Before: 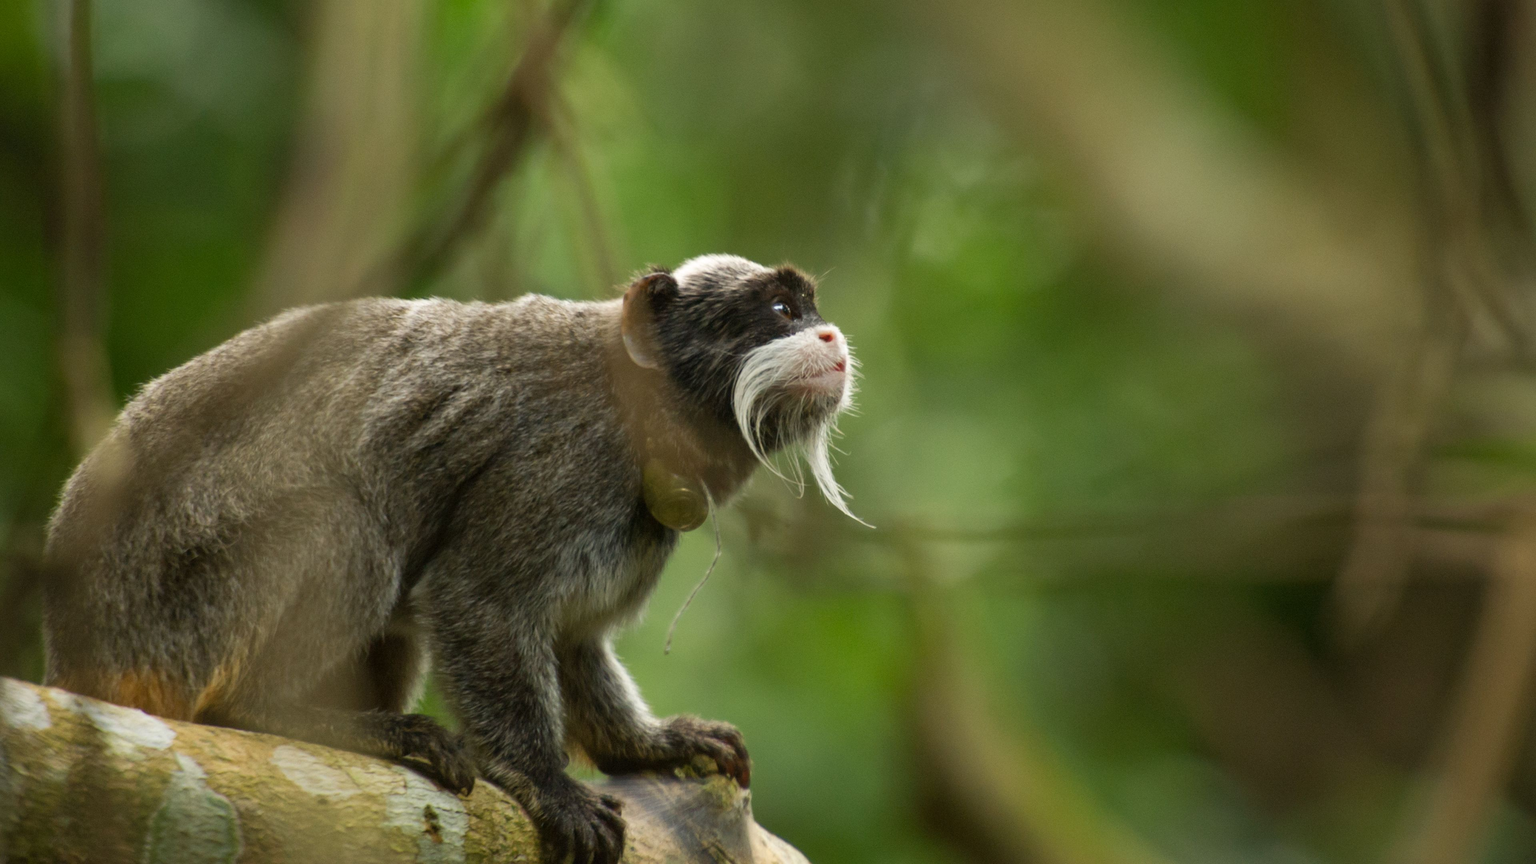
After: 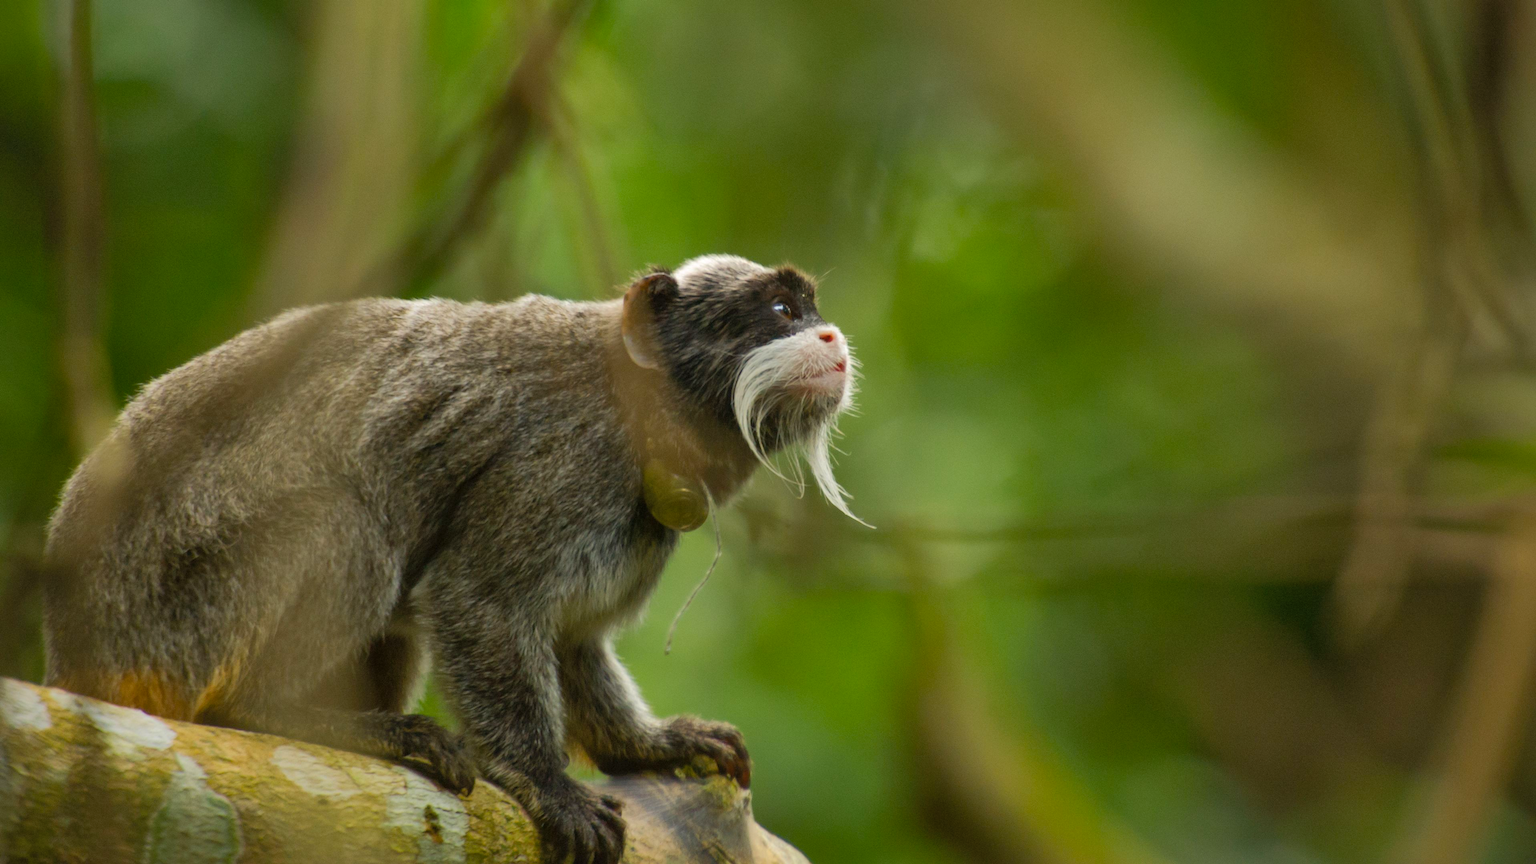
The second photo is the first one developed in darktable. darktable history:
shadows and highlights: shadows 40, highlights -60
color balance rgb: perceptual saturation grading › global saturation 20%, global vibrance 10%
